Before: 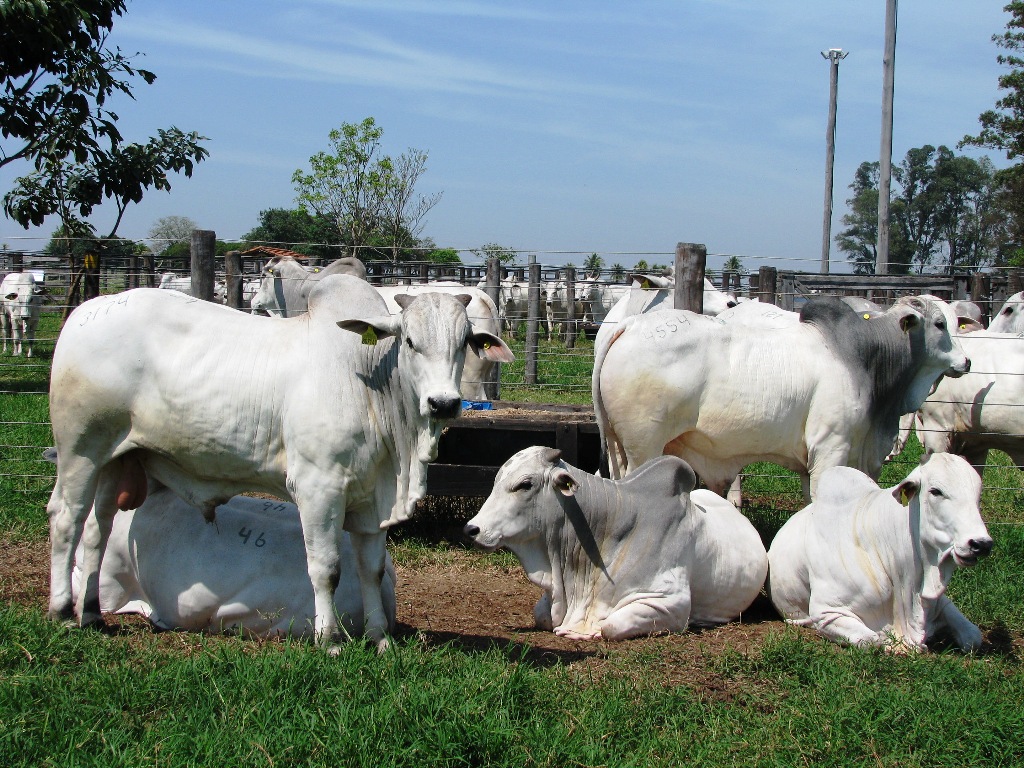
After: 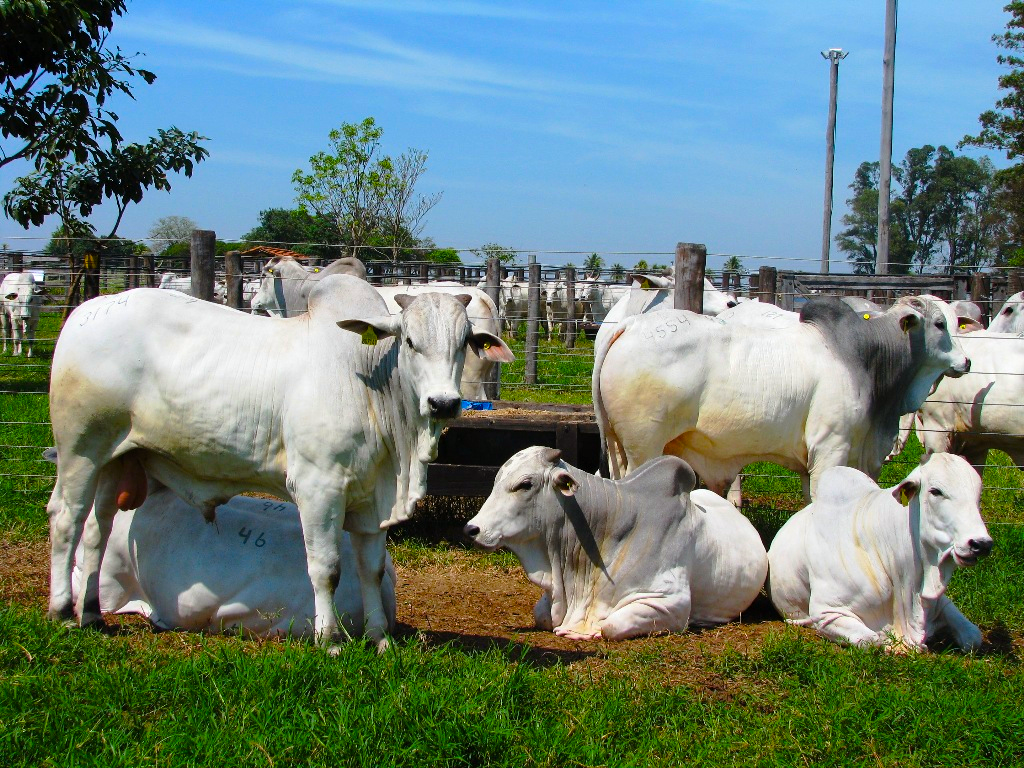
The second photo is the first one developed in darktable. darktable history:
color balance rgb: shadows lift › chroma 2.044%, shadows lift › hue 48.52°, linear chroma grading › global chroma 33.599%, perceptual saturation grading › global saturation 30.691%
color correction: highlights a* -0.285, highlights b* -0.113
